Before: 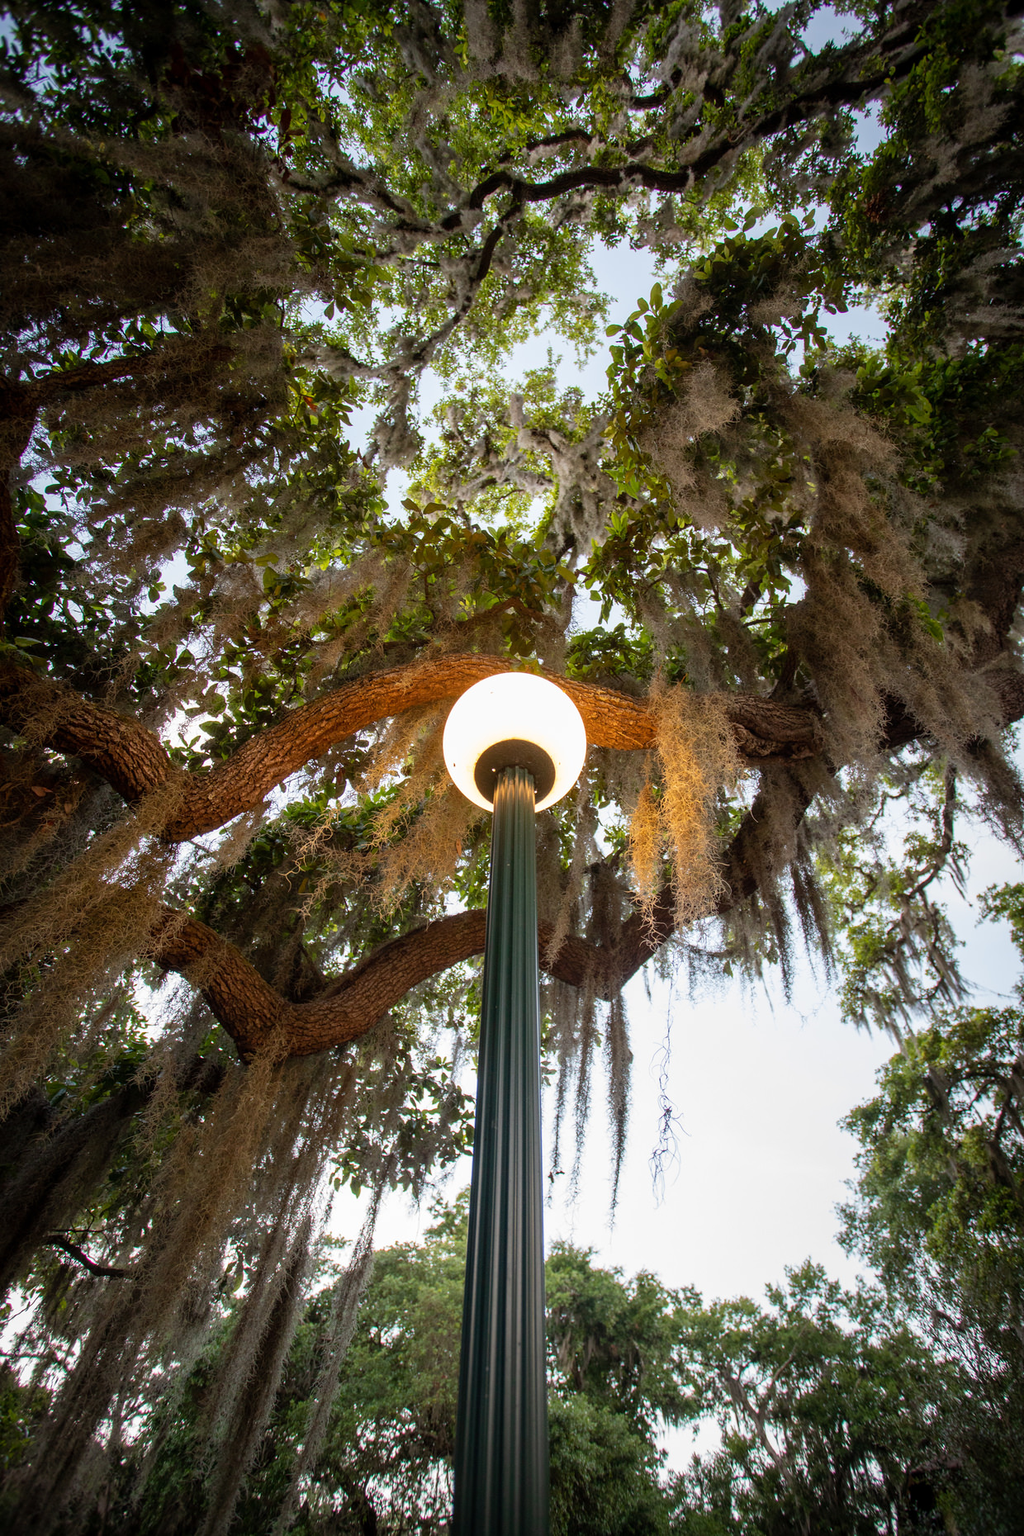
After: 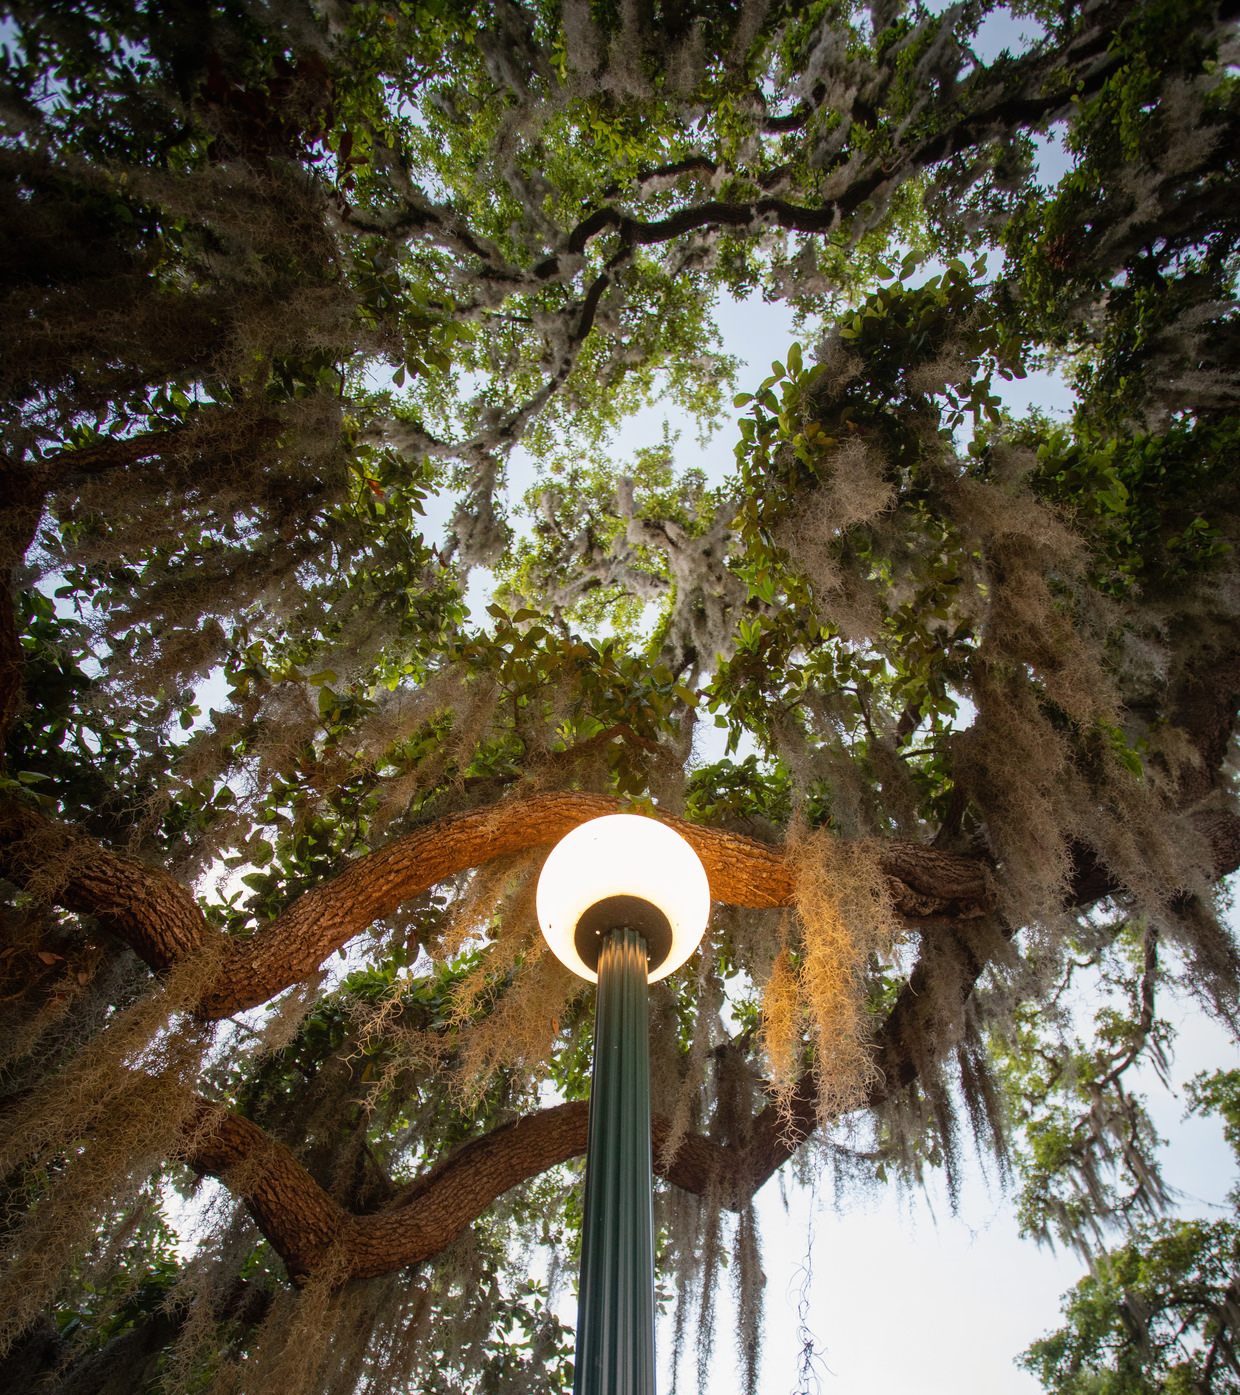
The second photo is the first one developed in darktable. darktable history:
crop: bottom 24.993%
contrast equalizer: octaves 7, y [[0.6 ×6], [0.55 ×6], [0 ×6], [0 ×6], [0 ×6]], mix -0.2
